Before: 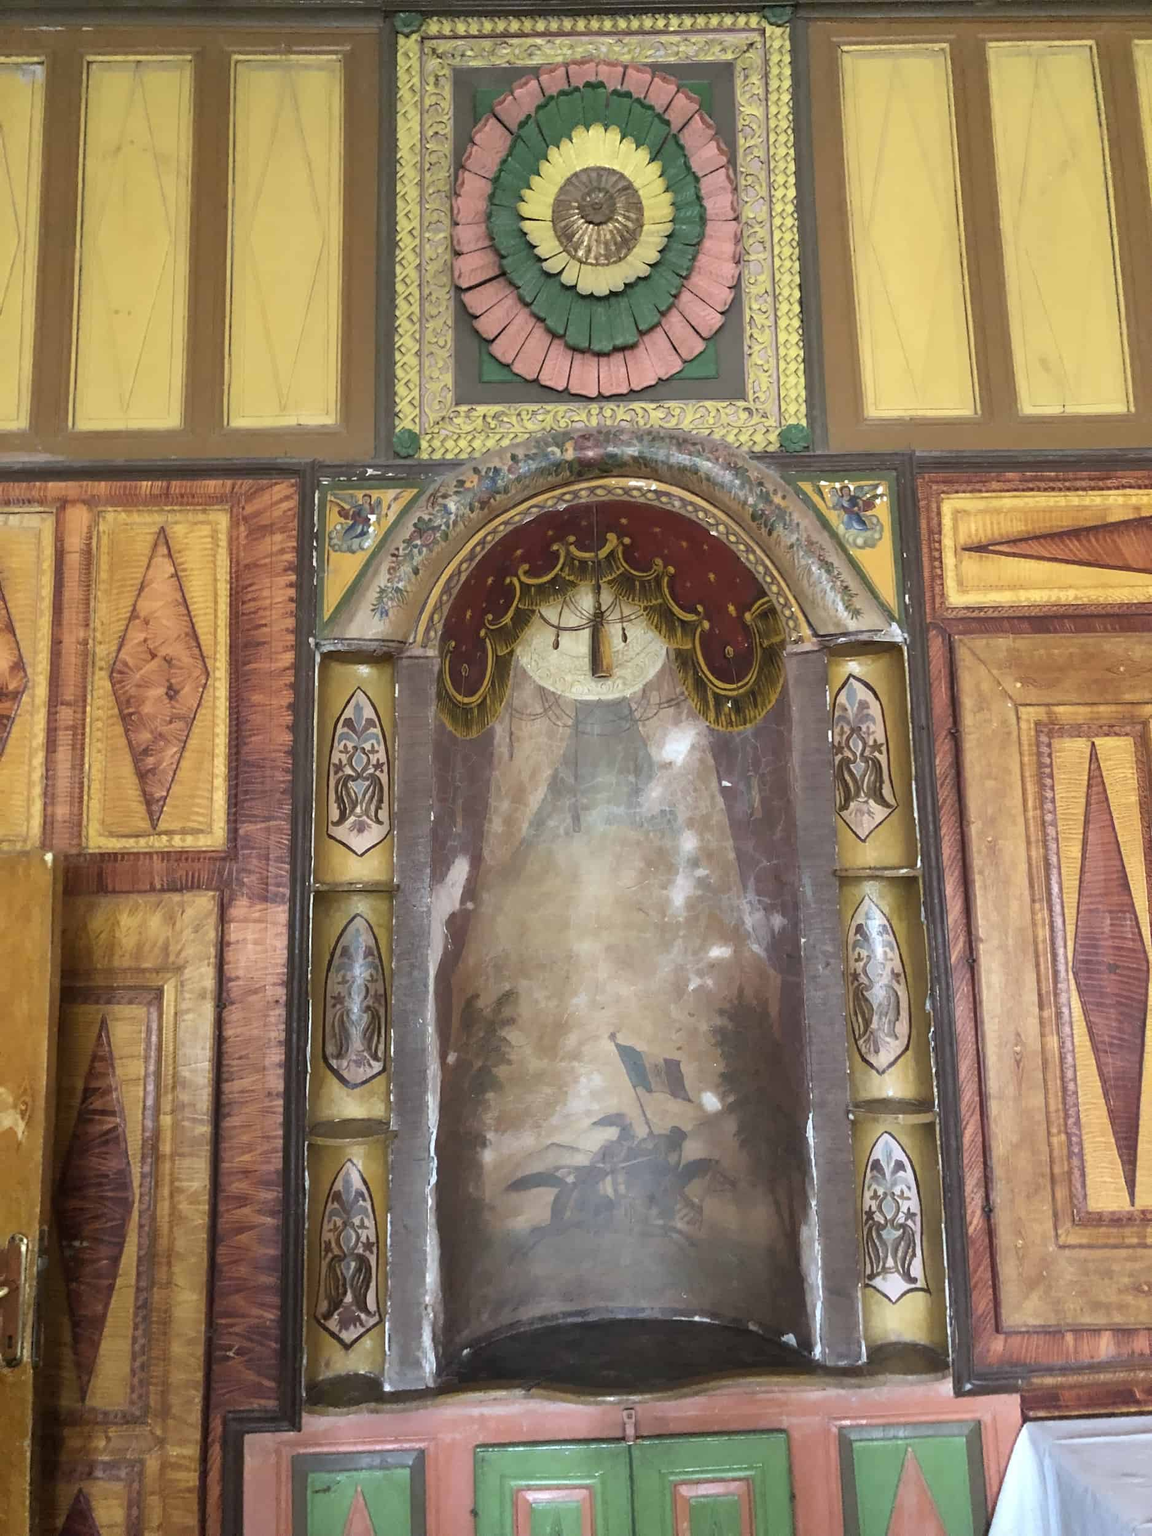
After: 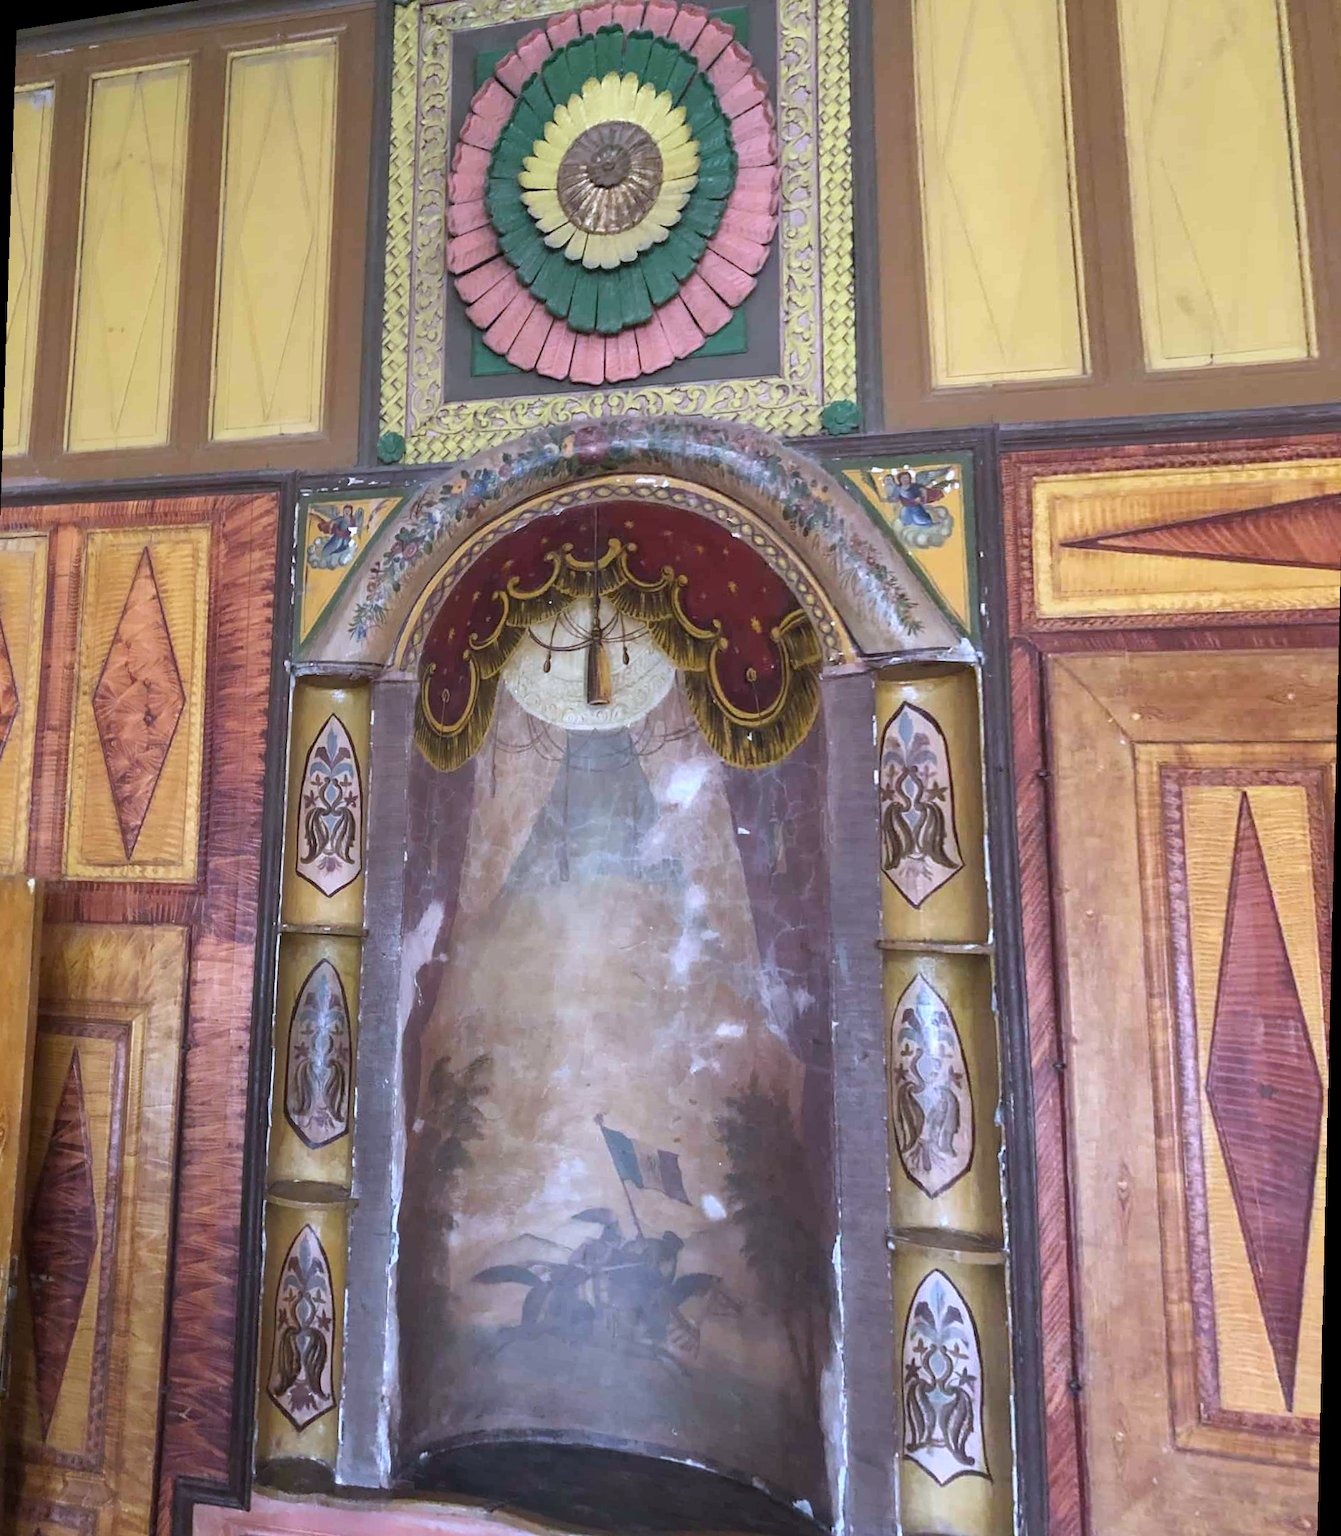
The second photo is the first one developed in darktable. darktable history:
color calibration: illuminant as shot in camera, x 0.379, y 0.396, temperature 4138.76 K
rotate and perspective: rotation 1.69°, lens shift (vertical) -0.023, lens shift (horizontal) -0.291, crop left 0.025, crop right 0.988, crop top 0.092, crop bottom 0.842
